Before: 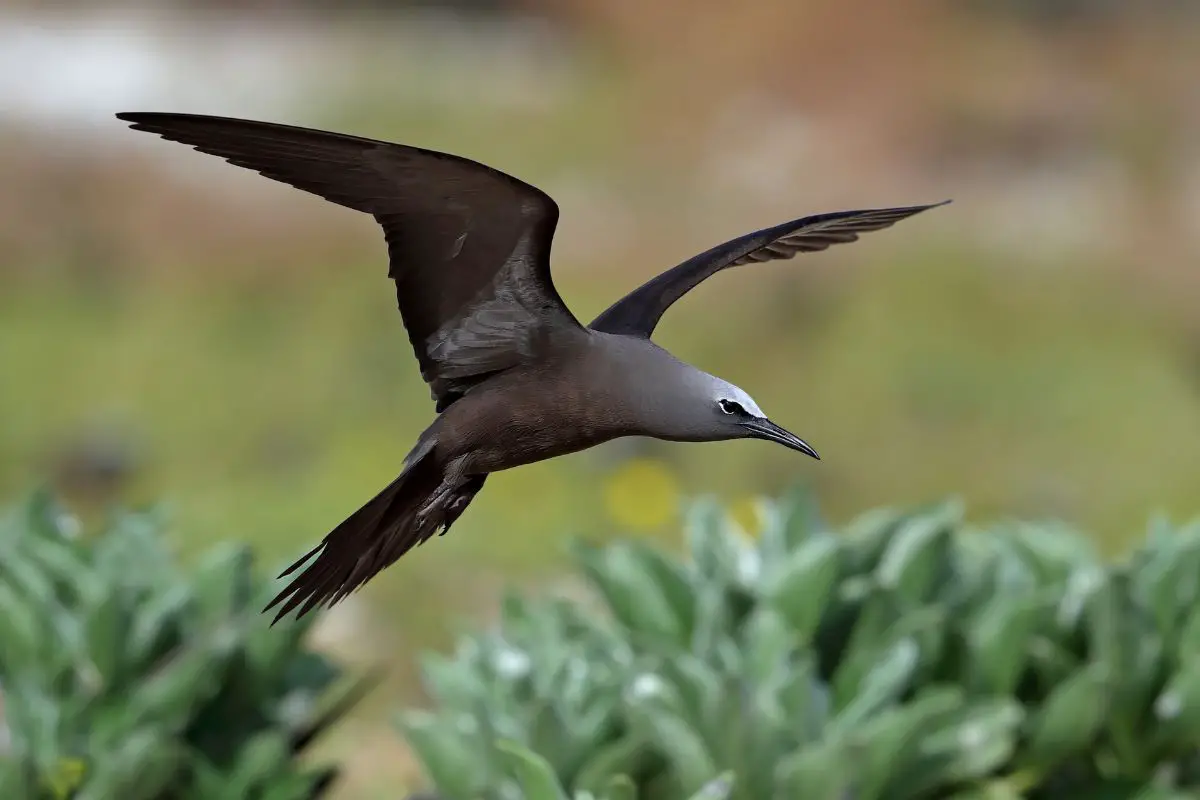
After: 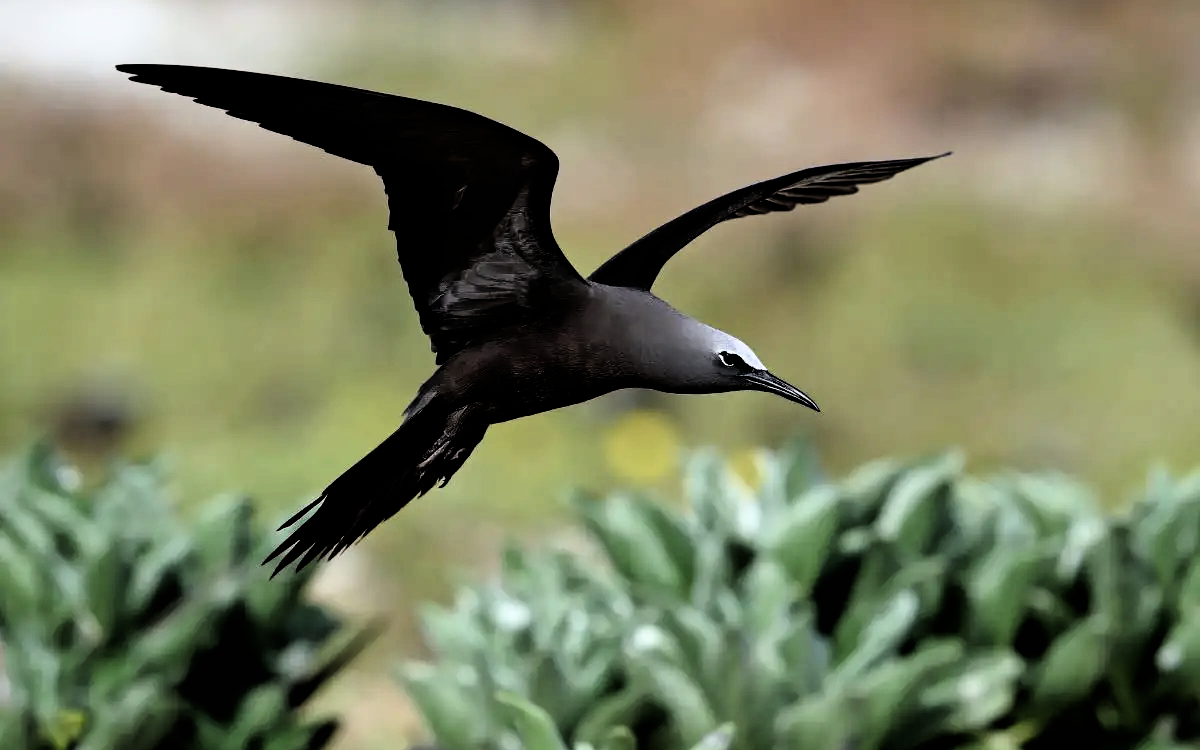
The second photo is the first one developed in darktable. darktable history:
crop and rotate: top 6.25%
filmic rgb: black relative exposure -3.75 EV, white relative exposure 2.4 EV, dynamic range scaling -50%, hardness 3.42, latitude 30%, contrast 1.8
